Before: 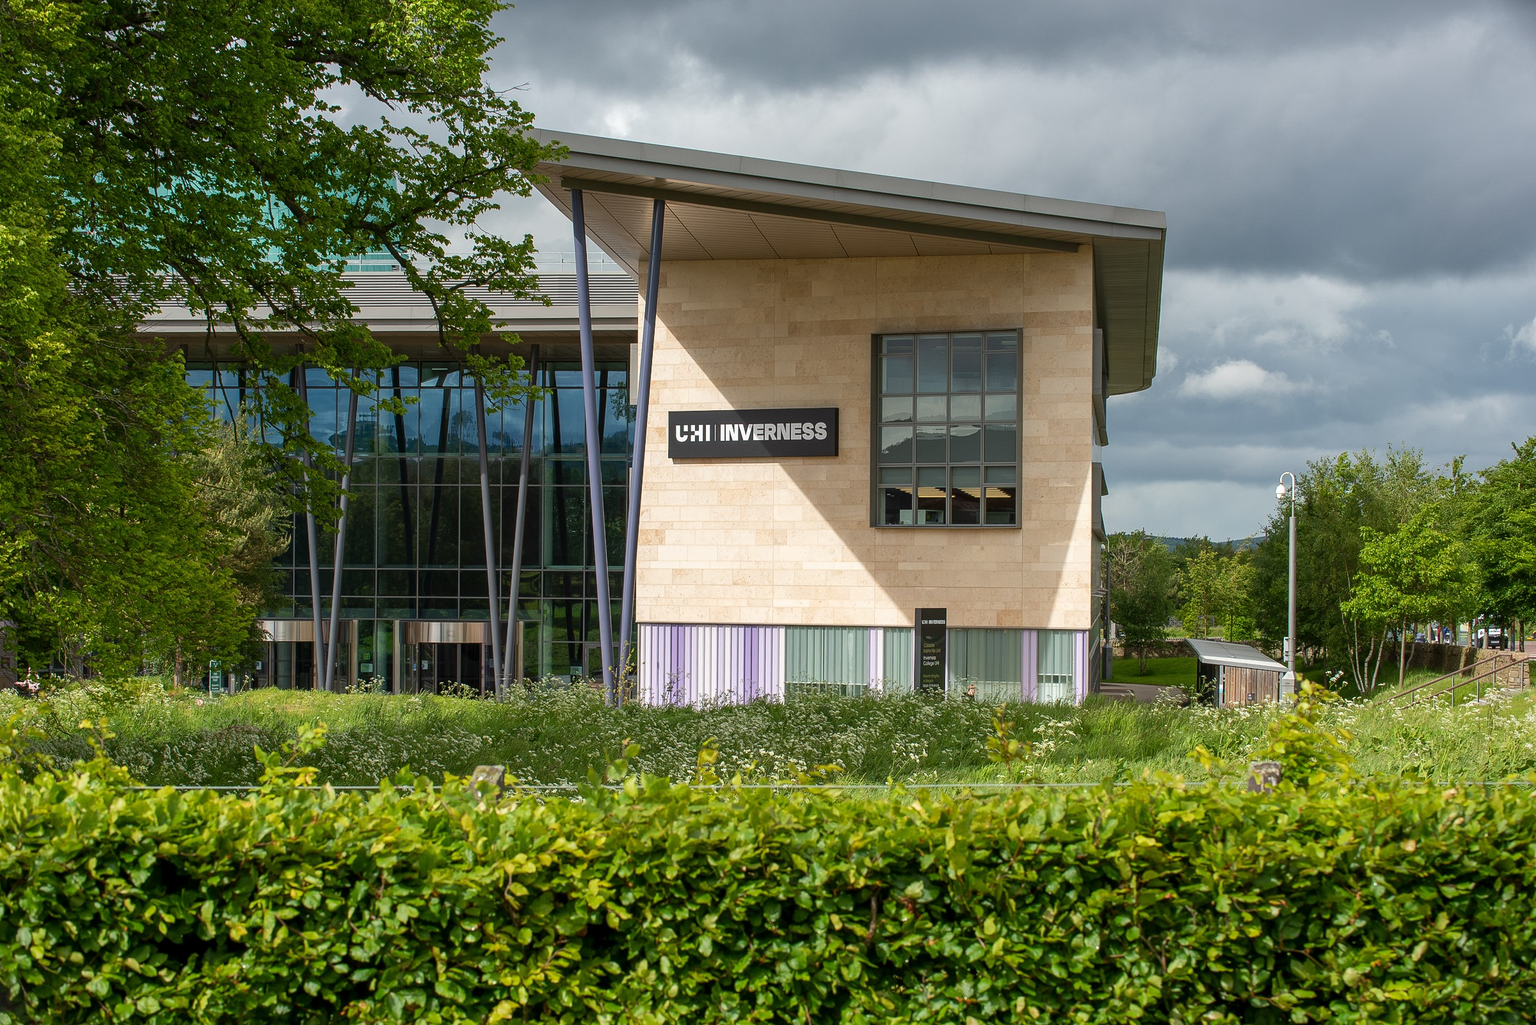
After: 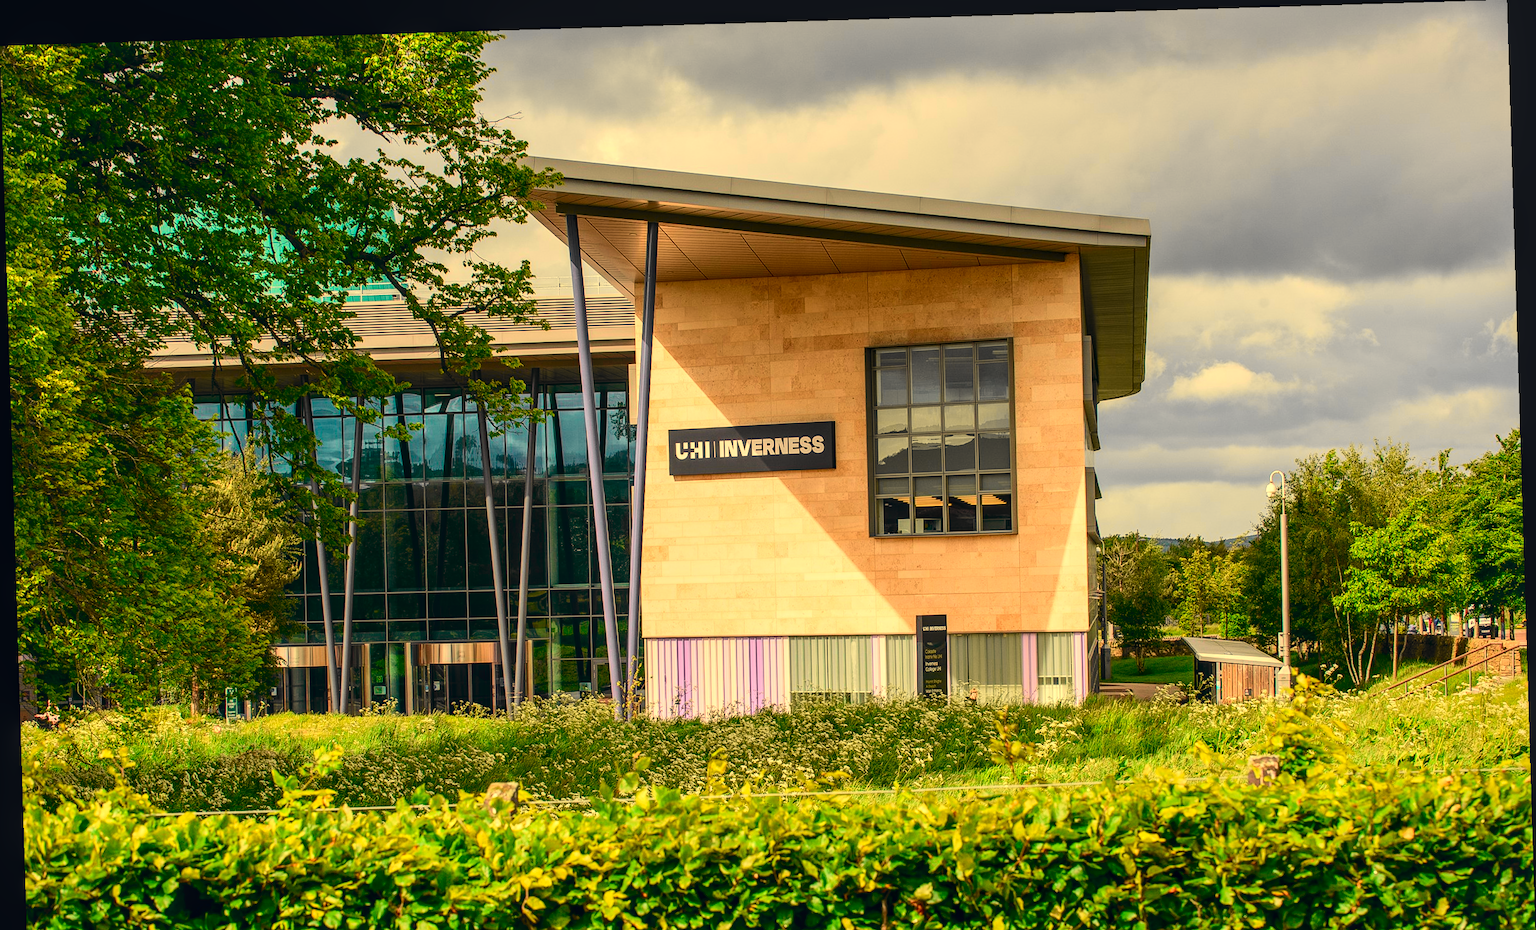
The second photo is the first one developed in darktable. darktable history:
tone curve: curves: ch0 [(0, 0.023) (0.103, 0.087) (0.295, 0.297) (0.445, 0.531) (0.553, 0.665) (0.735, 0.843) (0.994, 1)]; ch1 [(0, 0) (0.427, 0.346) (0.456, 0.426) (0.484, 0.494) (0.509, 0.505) (0.535, 0.56) (0.581, 0.632) (0.646, 0.715) (1, 1)]; ch2 [(0, 0) (0.369, 0.388) (0.449, 0.431) (0.501, 0.495) (0.533, 0.518) (0.572, 0.612) (0.677, 0.752) (1, 1)], color space Lab, independent channels, preserve colors none
color balance: lift [1, 0.998, 1.001, 1.002], gamma [1, 1.02, 1, 0.98], gain [1, 1.02, 1.003, 0.98]
white balance: red 1.123, blue 0.83
local contrast: on, module defaults
crop and rotate: top 0%, bottom 11.49%
rotate and perspective: rotation -1.75°, automatic cropping off
